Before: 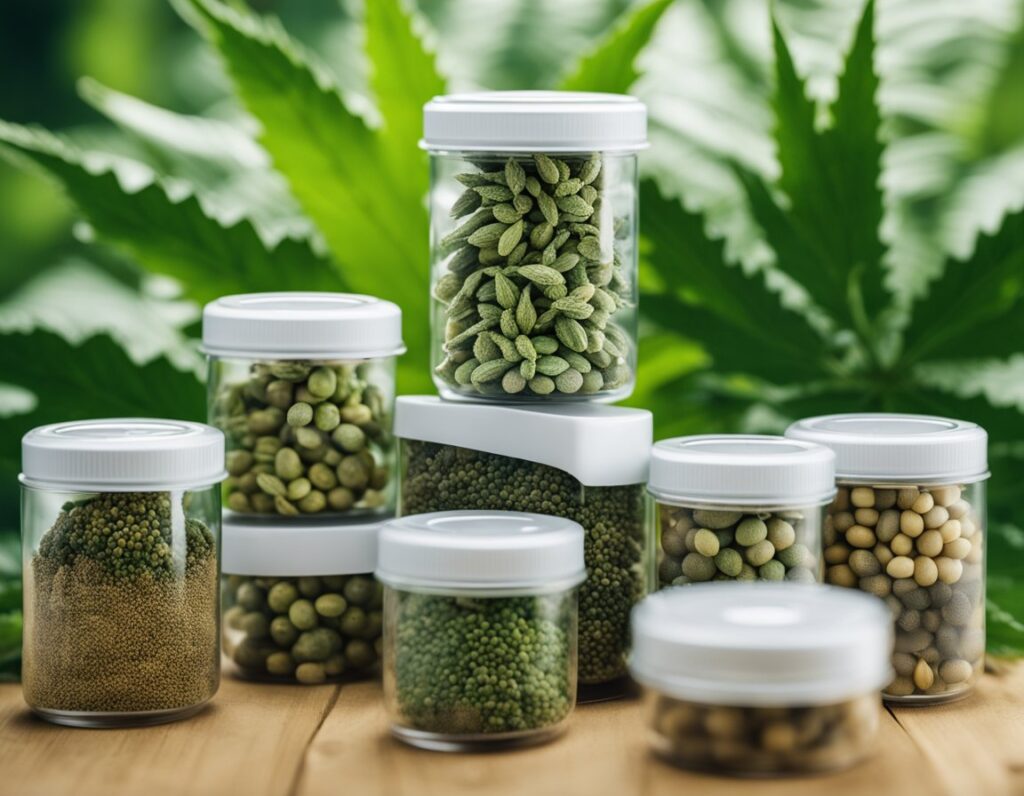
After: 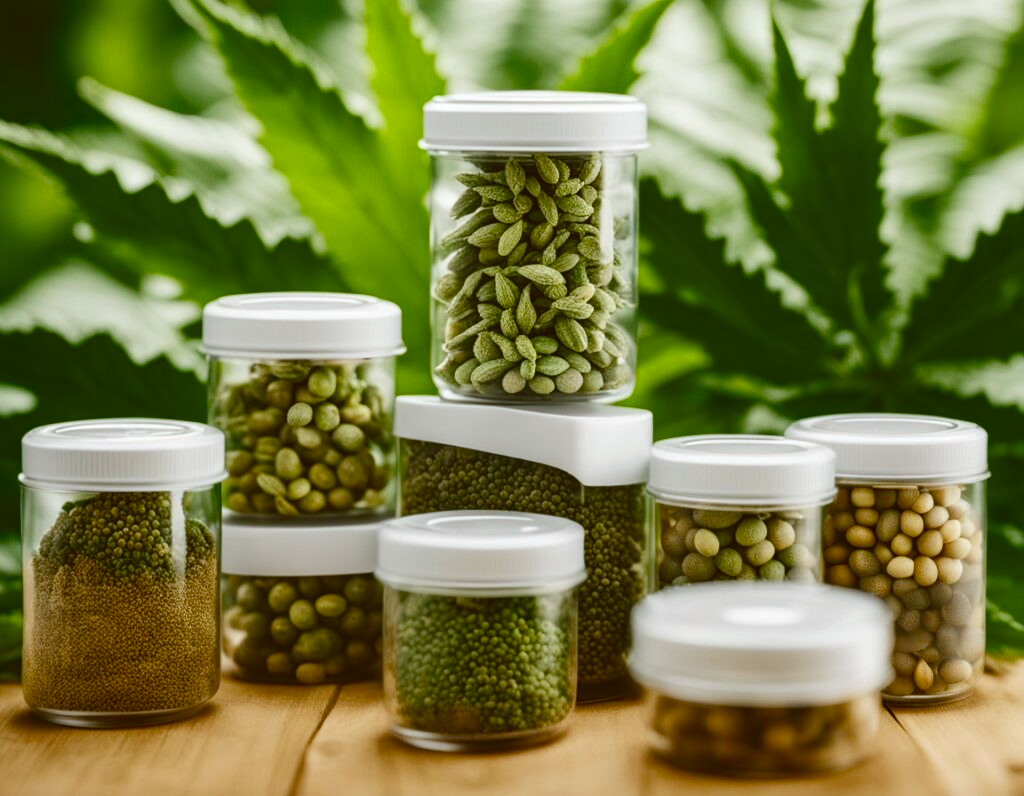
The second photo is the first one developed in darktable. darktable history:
color correction: highlights a* -0.437, highlights b* 0.156, shadows a* 4.29, shadows b* 20.28
color balance rgb: power › chroma 0.308%, power › hue 22.34°, global offset › luminance 0.48%, perceptual saturation grading › global saturation 20%, perceptual saturation grading › highlights -25.06%, perceptual saturation grading › shadows 25.126%, saturation formula JzAzBz (2021)
